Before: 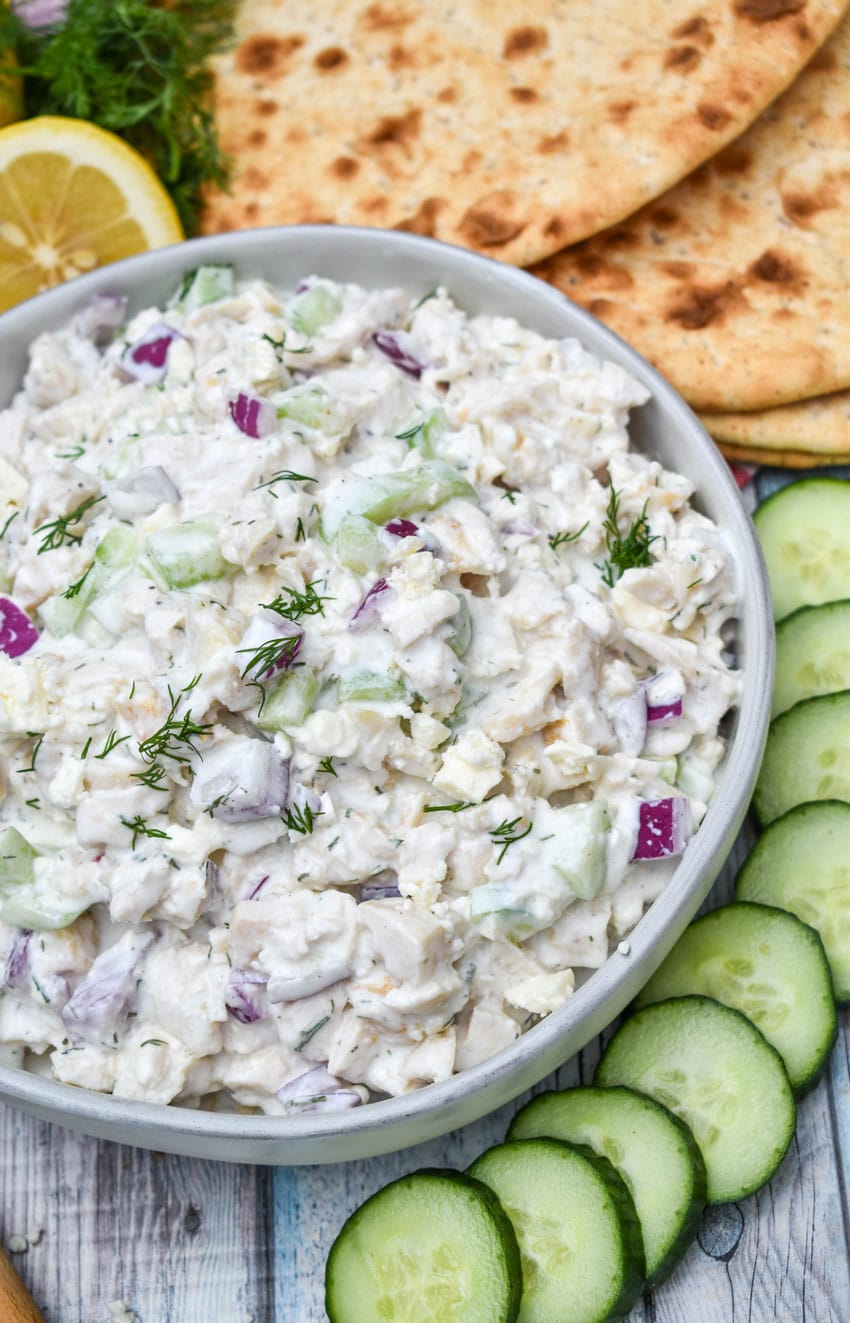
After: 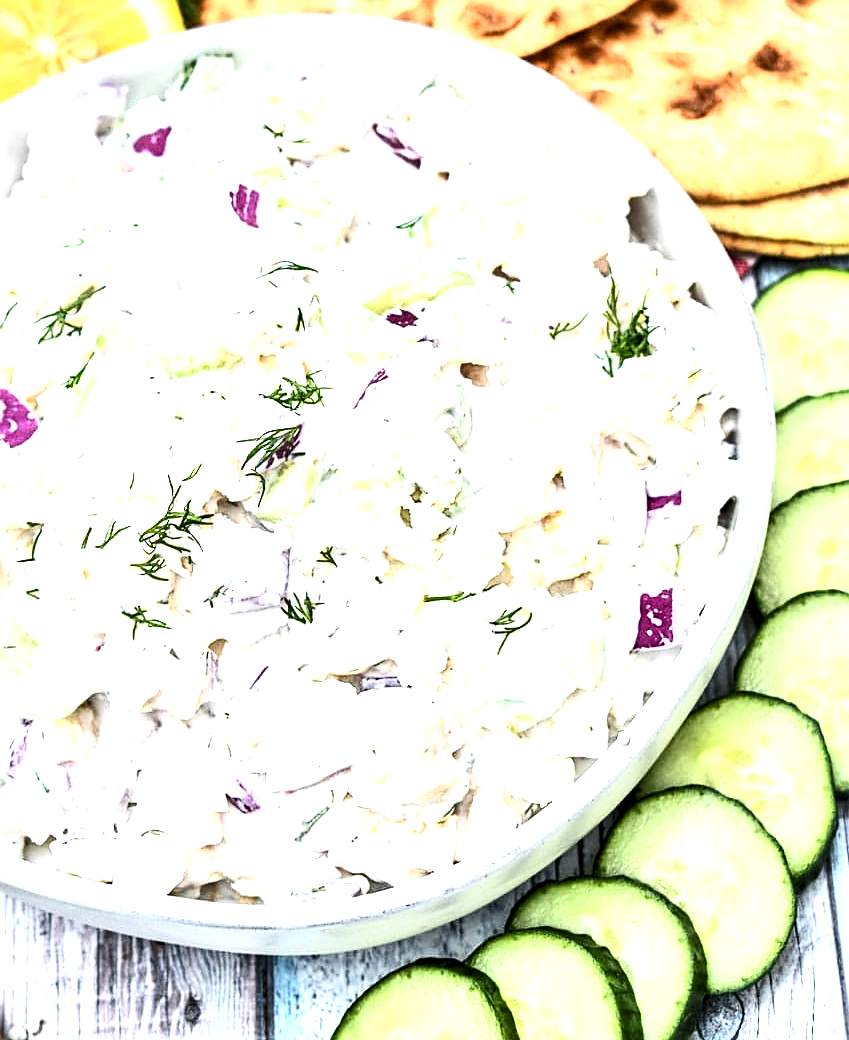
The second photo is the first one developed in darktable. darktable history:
levels: levels [0.062, 0.494, 0.925]
exposure: black level correction 0, exposure 0.895 EV, compensate highlight preservation false
sharpen: on, module defaults
crop and rotate: top 15.913%, bottom 5.426%
local contrast: highlights 104%, shadows 100%, detail 119%, midtone range 0.2
tone equalizer: edges refinement/feathering 500, mask exposure compensation -1.57 EV, preserve details guided filter
contrast brightness saturation: contrast 0.37, brightness 0.112
